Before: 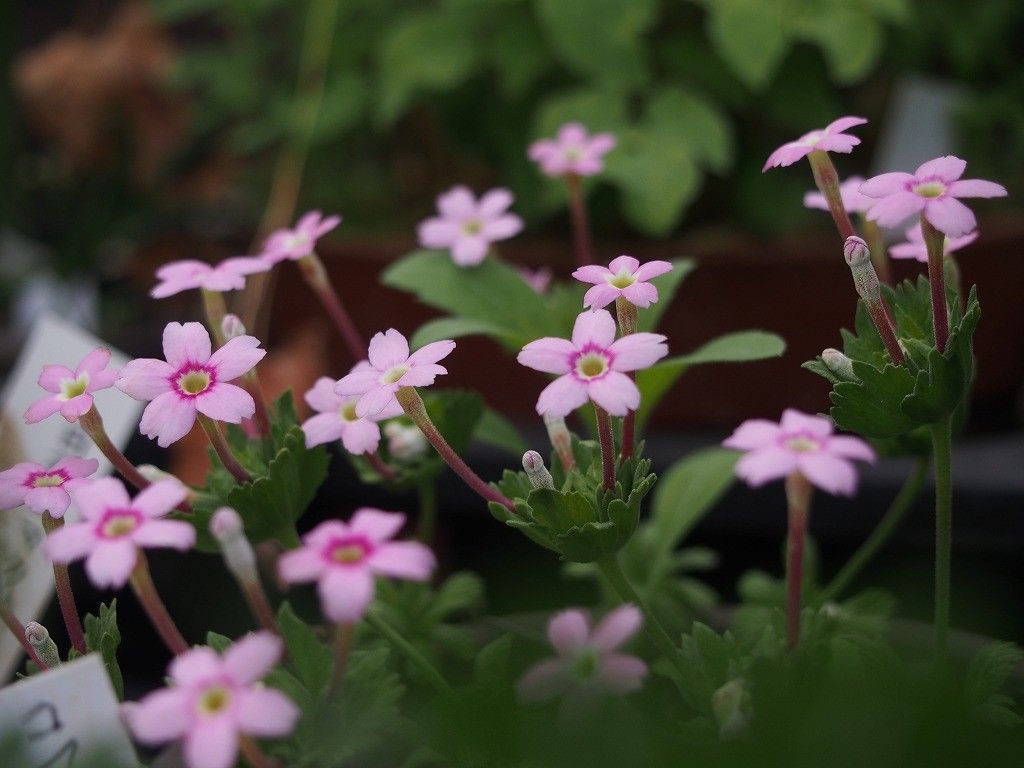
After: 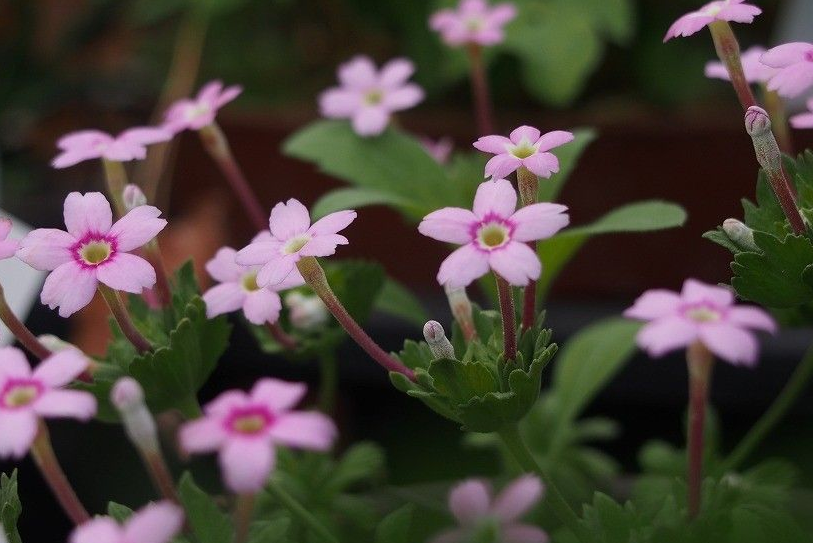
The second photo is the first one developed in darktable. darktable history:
crop: left 9.712%, top 16.928%, right 10.845%, bottom 12.332%
shadows and highlights: shadows -21.3, highlights 100, soften with gaussian
